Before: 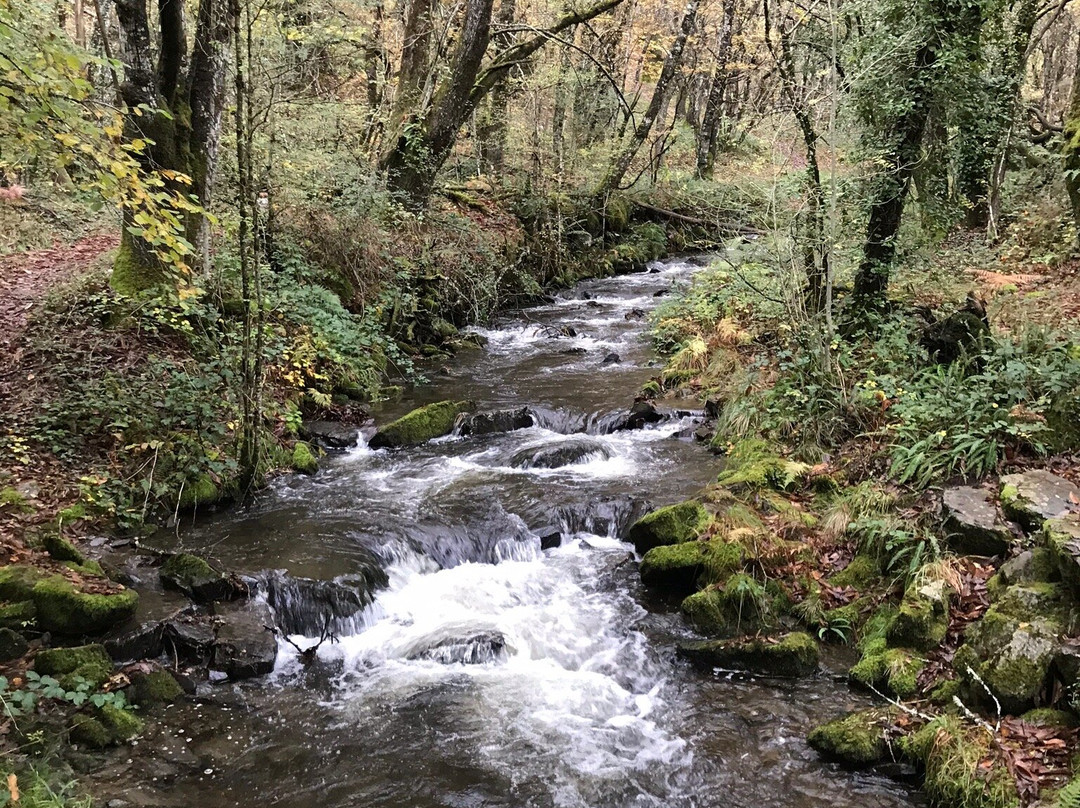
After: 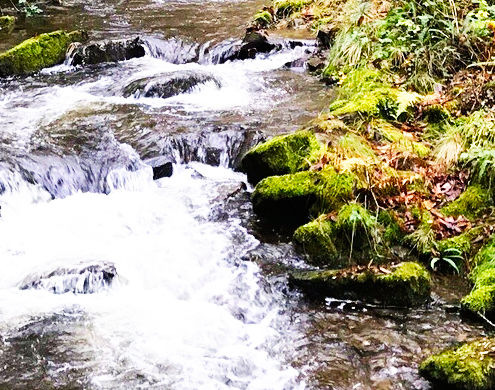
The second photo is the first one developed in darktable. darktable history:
base curve: curves: ch0 [(0, 0) (0.007, 0.004) (0.027, 0.03) (0.046, 0.07) (0.207, 0.54) (0.442, 0.872) (0.673, 0.972) (1, 1)], preserve colors none
color balance rgb: perceptual saturation grading › global saturation 20%, global vibrance 20%
crop: left 35.976%, top 45.819%, right 18.162%, bottom 5.807%
